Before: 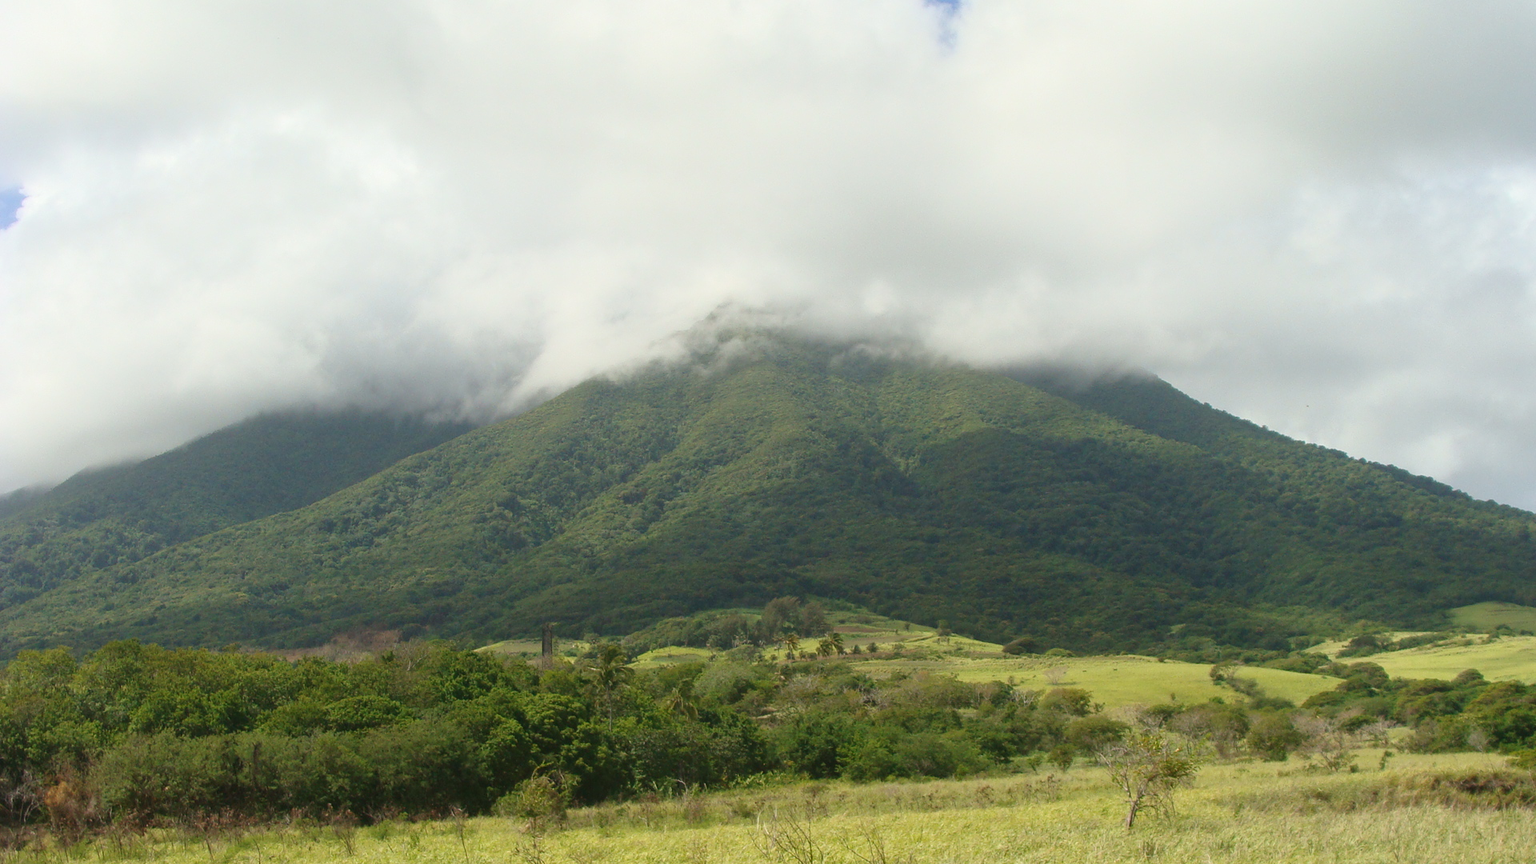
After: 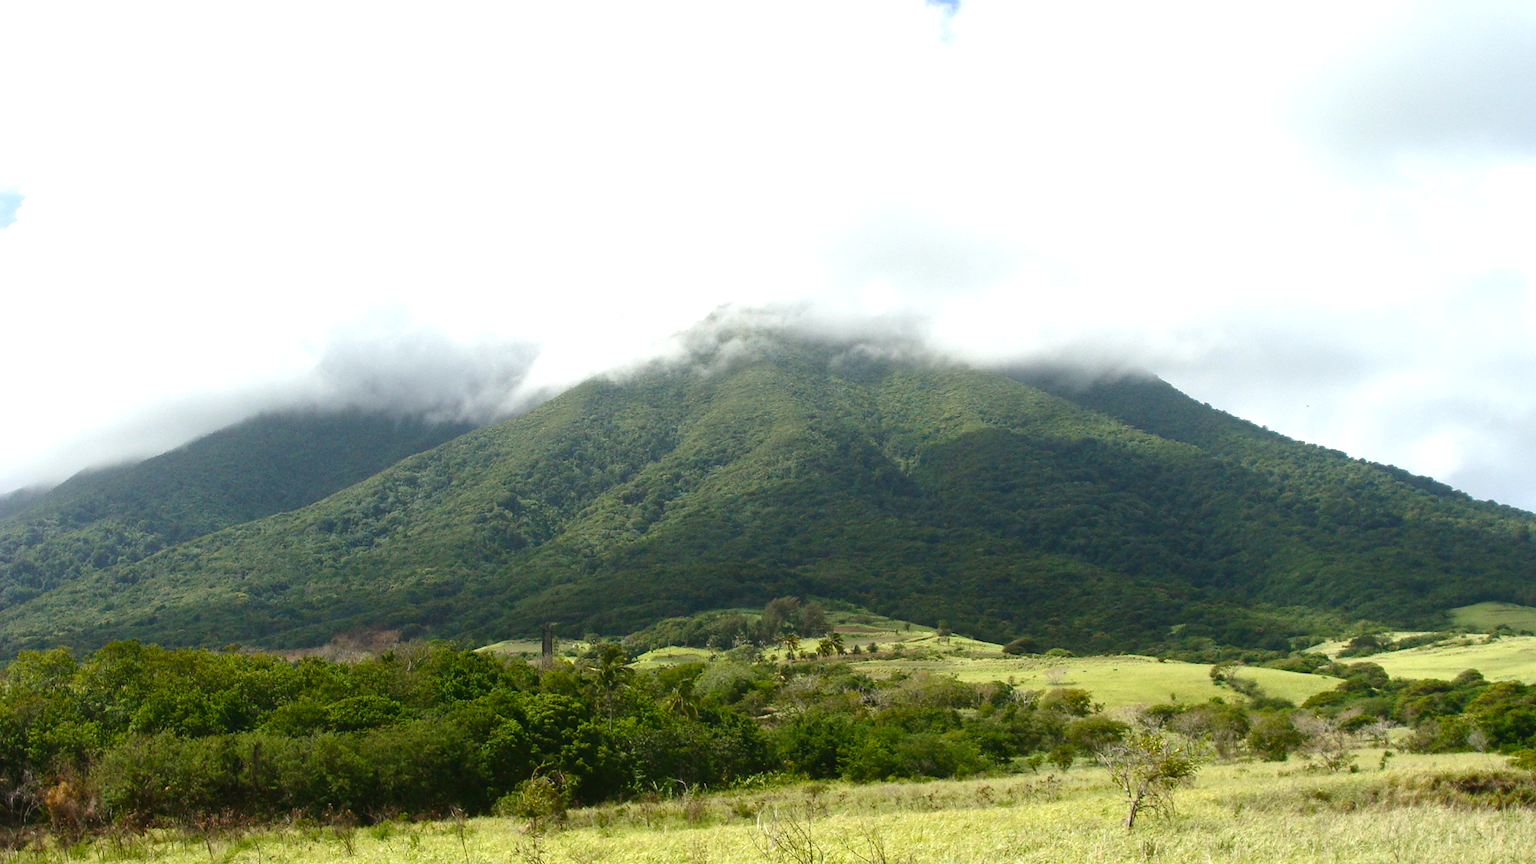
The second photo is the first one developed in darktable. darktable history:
tone equalizer: -8 EV -0.75 EV, -7 EV -0.7 EV, -6 EV -0.6 EV, -5 EV -0.4 EV, -3 EV 0.4 EV, -2 EV 0.6 EV, -1 EV 0.7 EV, +0 EV 0.75 EV, edges refinement/feathering 500, mask exposure compensation -1.57 EV, preserve details no
white balance: red 0.98, blue 1.034
color balance rgb: perceptual saturation grading › global saturation 20%, perceptual saturation grading › highlights -25%, perceptual saturation grading › shadows 25%
